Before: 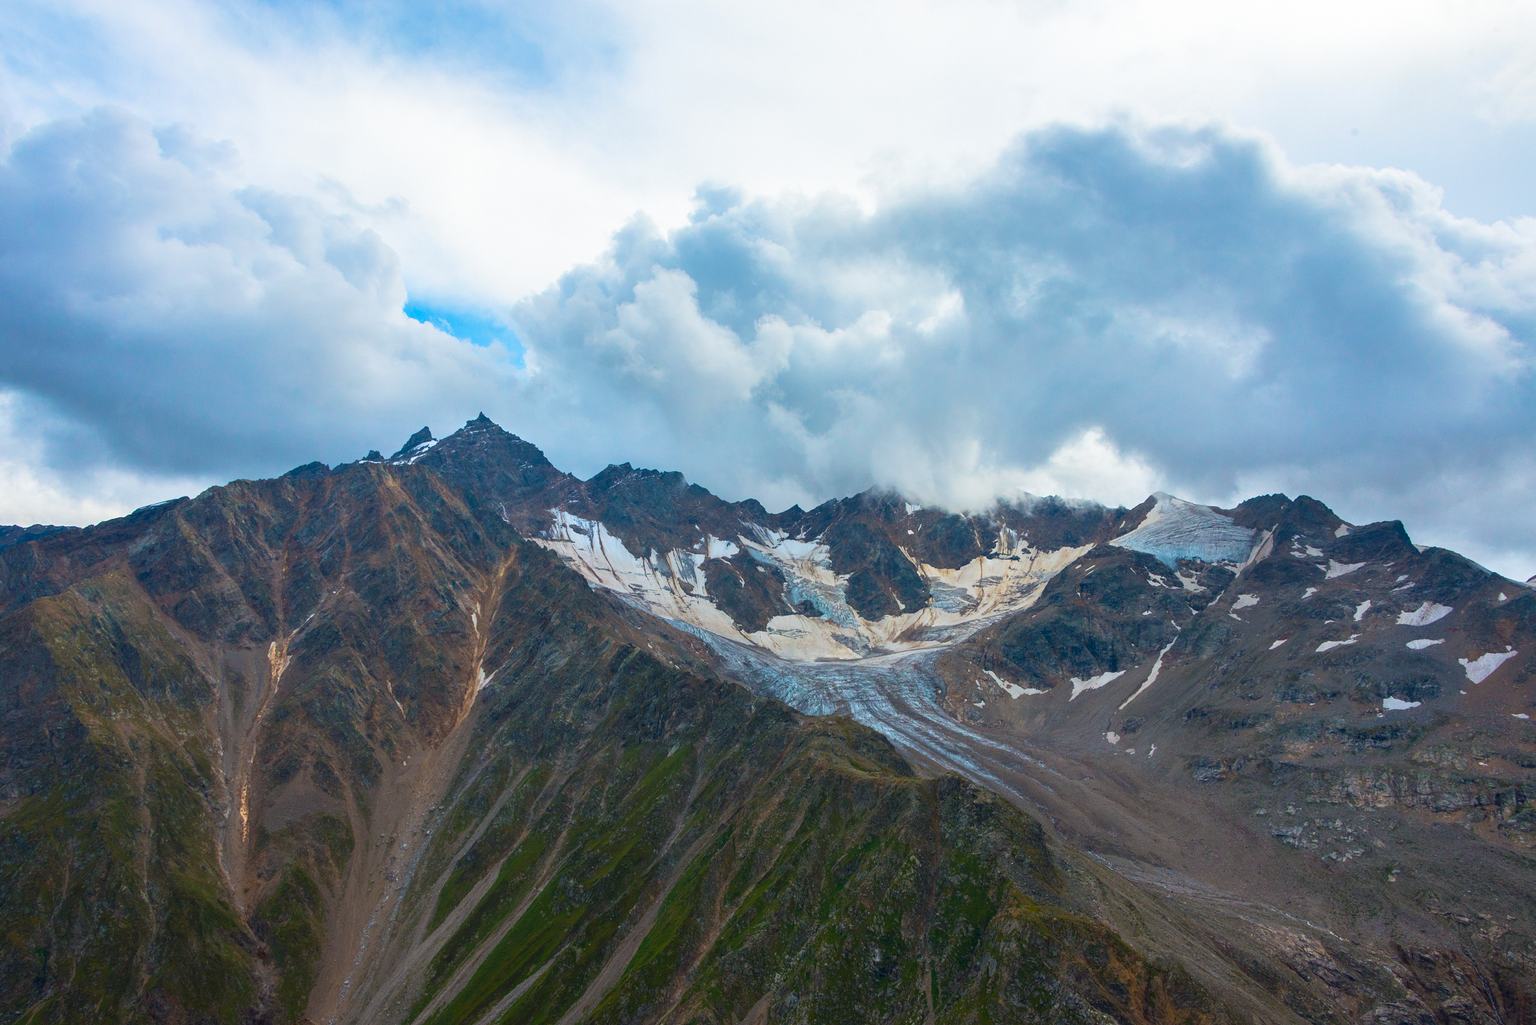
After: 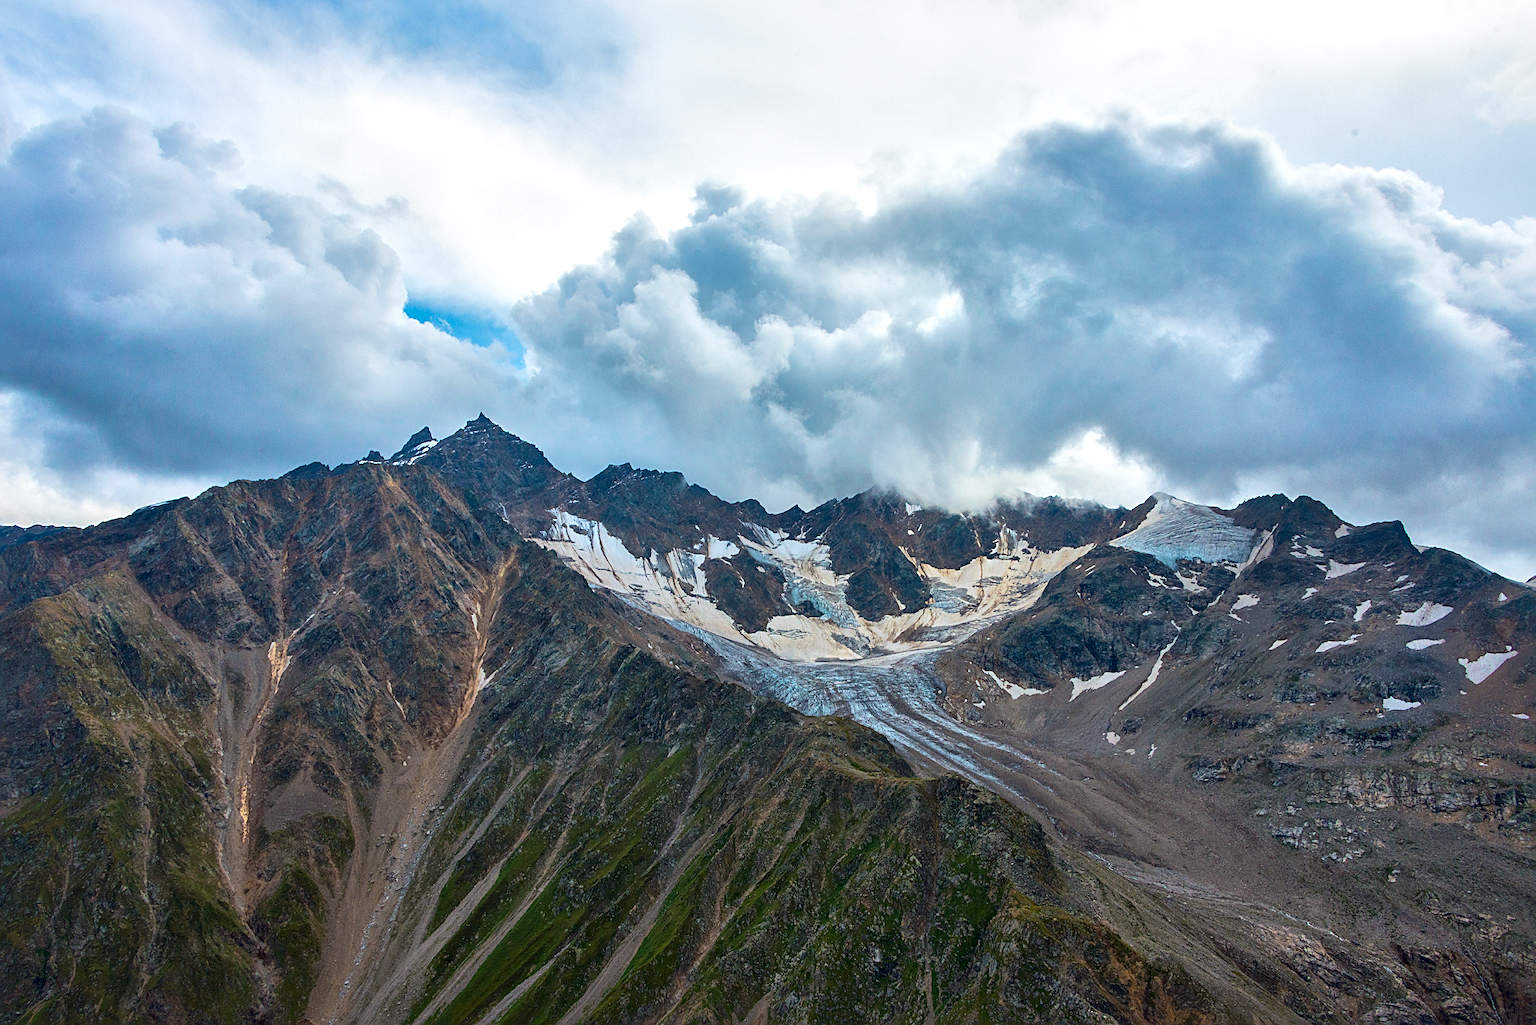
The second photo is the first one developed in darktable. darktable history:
local contrast: mode bilateral grid, contrast 21, coarseness 51, detail 171%, midtone range 0.2
sharpen: on, module defaults
tone equalizer: edges refinement/feathering 500, mask exposure compensation -1.57 EV, preserve details no
